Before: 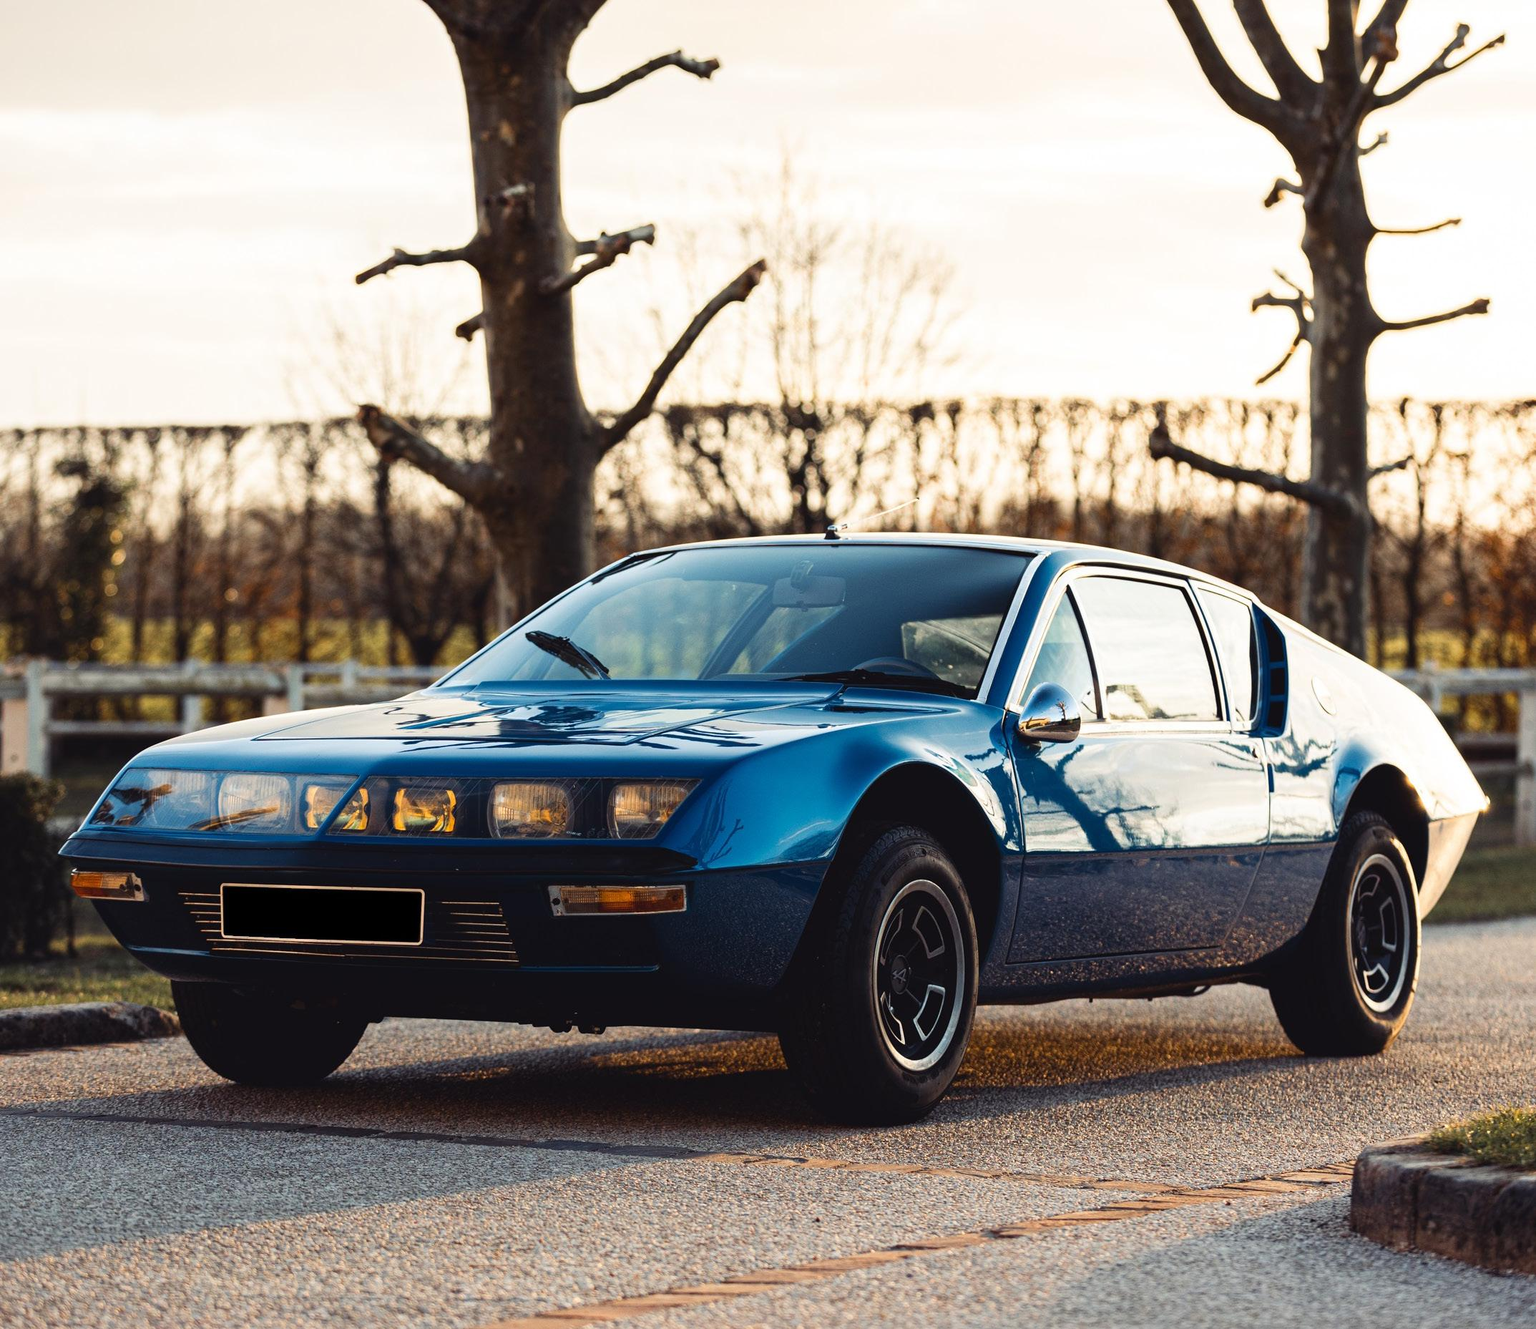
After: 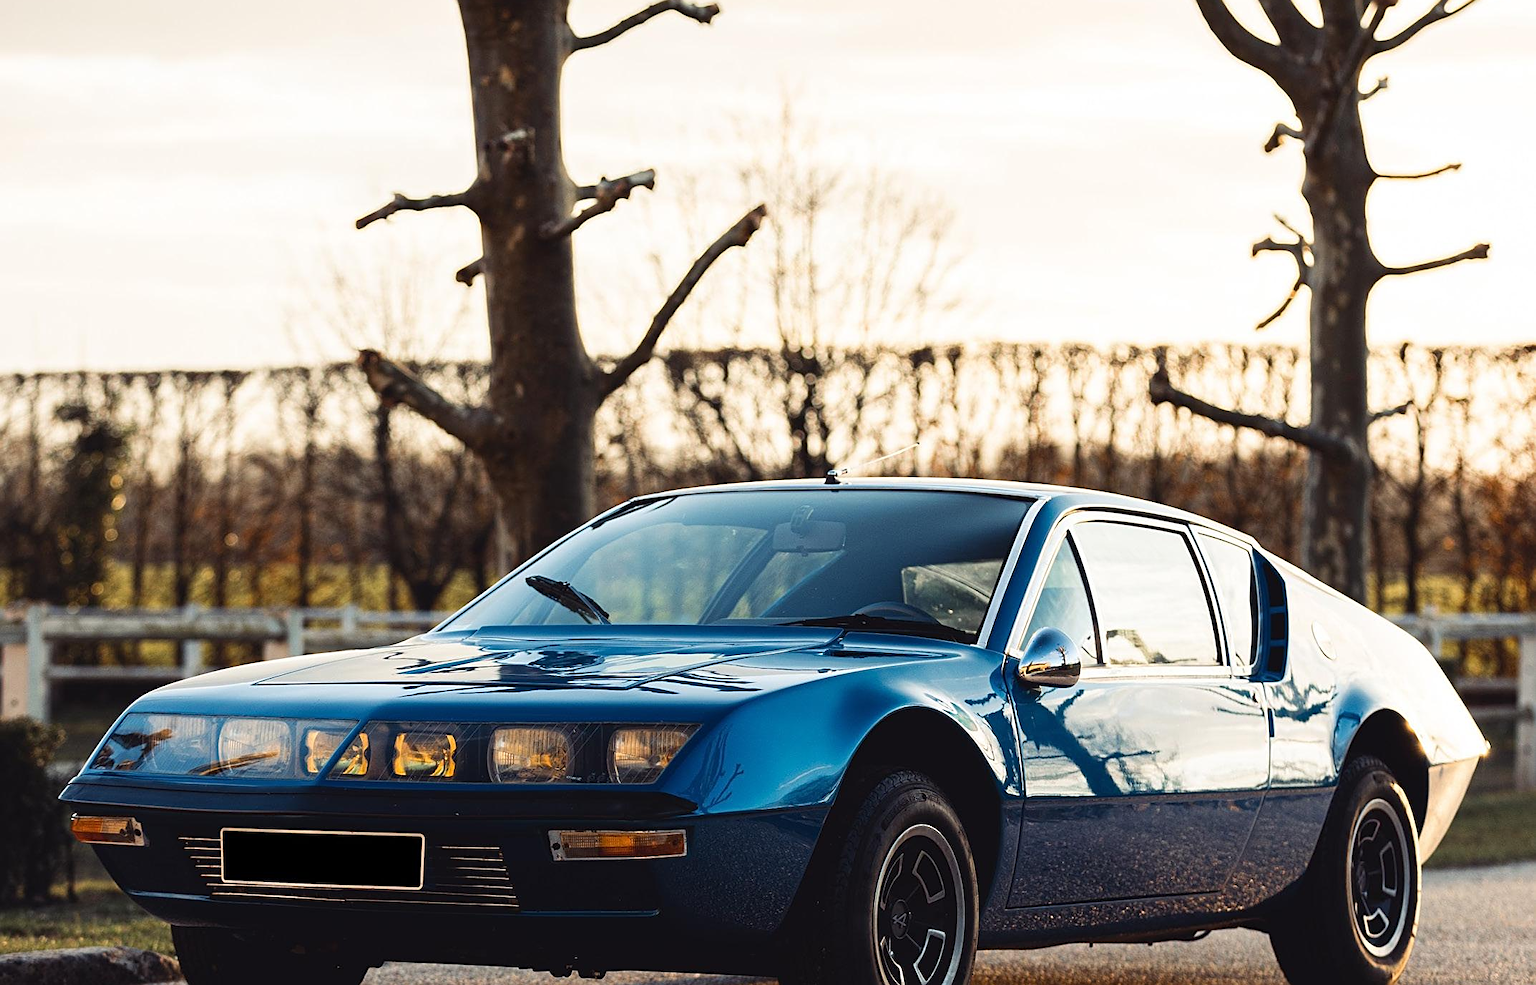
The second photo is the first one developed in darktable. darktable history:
crop: top 4.194%, bottom 21.645%
sharpen: on, module defaults
